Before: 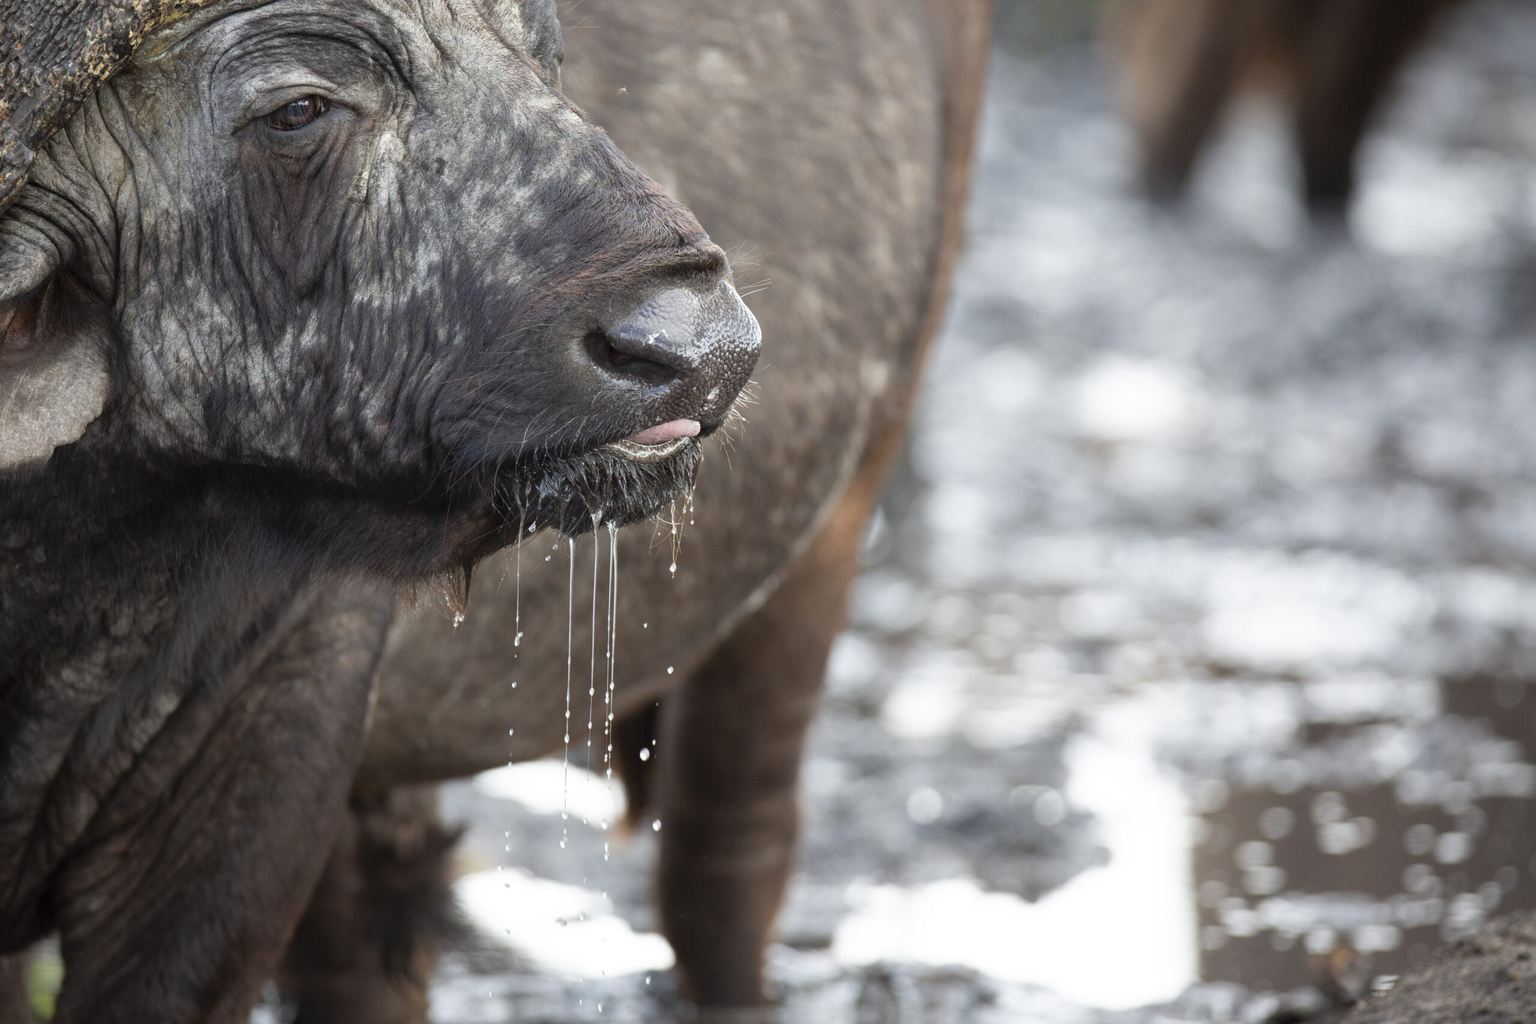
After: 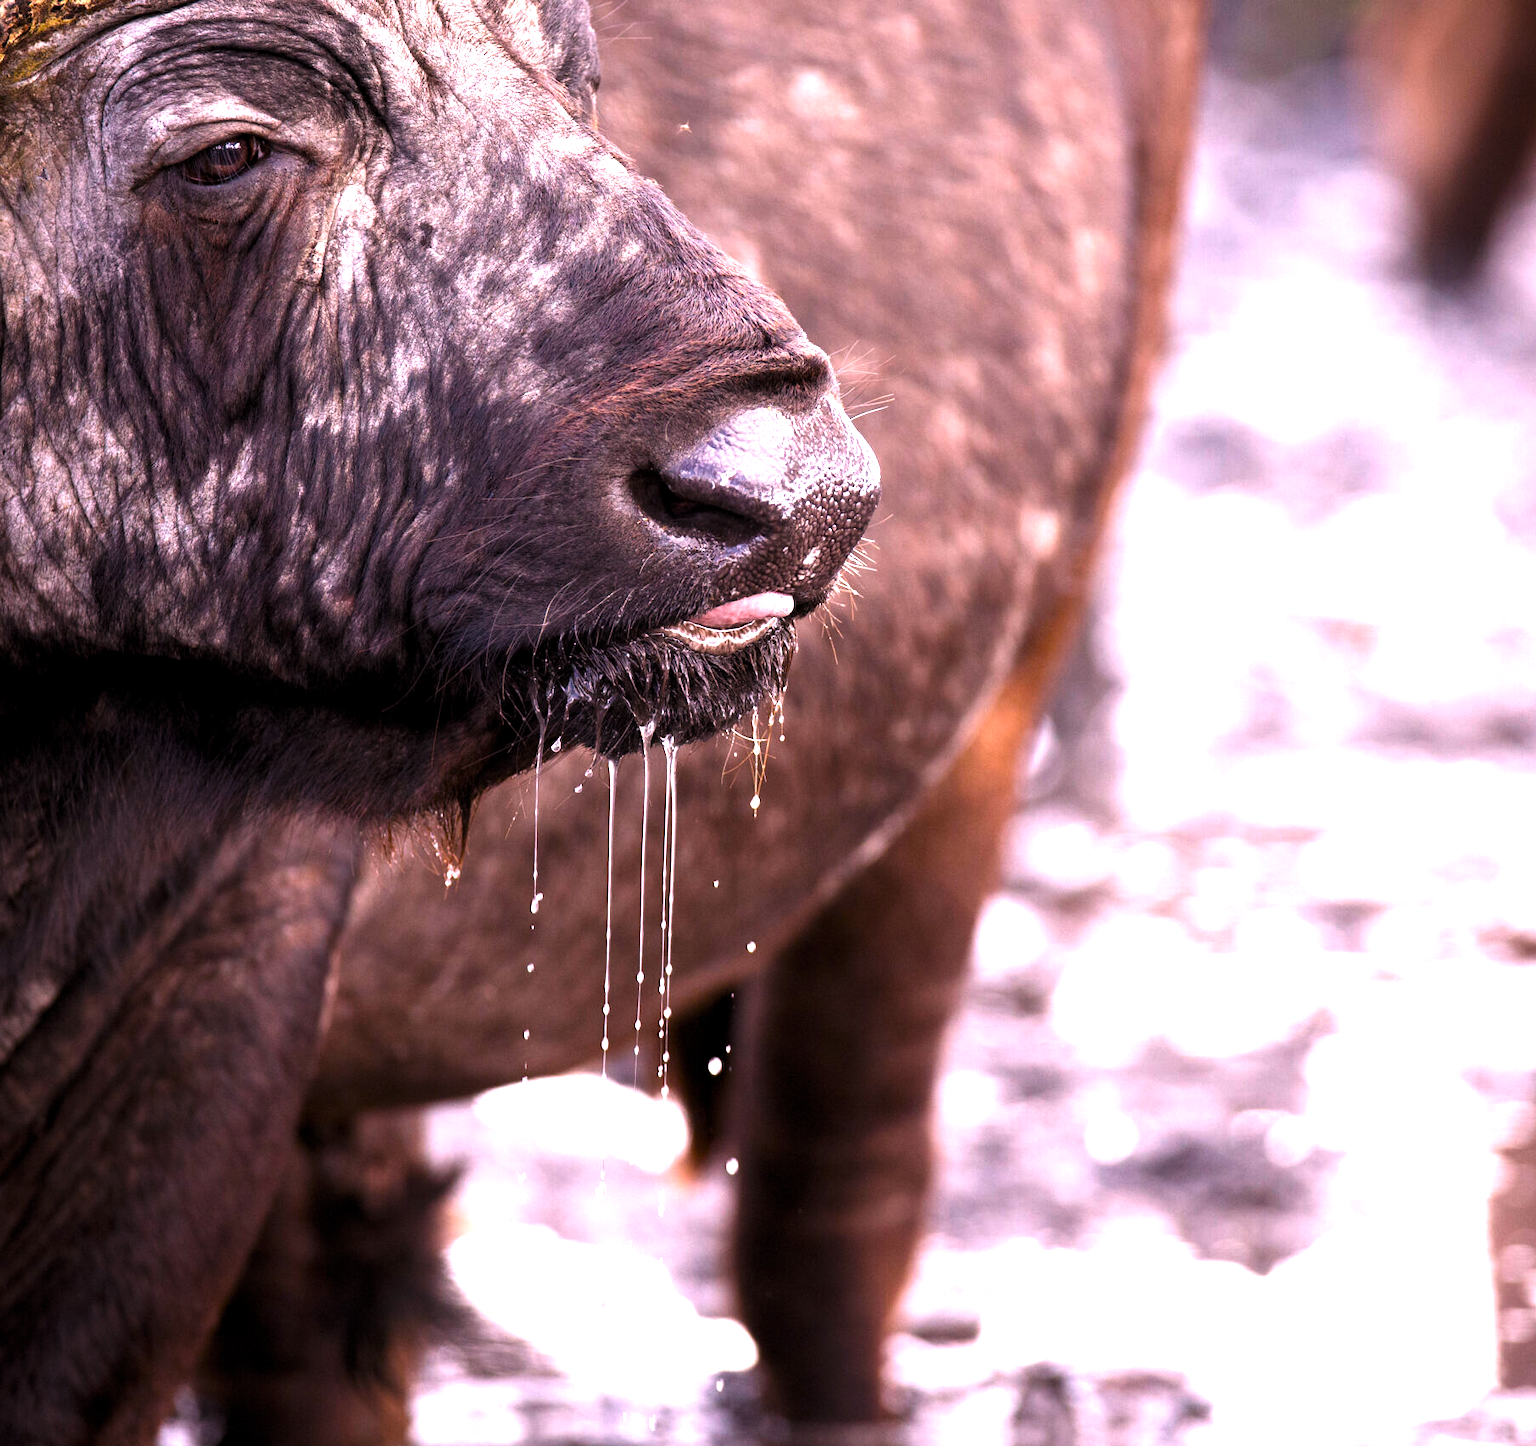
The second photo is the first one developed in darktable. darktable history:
crop and rotate: left 9.061%, right 20.142%
white balance: red 1.188, blue 1.11
levels: levels [0.044, 0.475, 0.791]
color correction: highlights a* -8, highlights b* 3.1
color balance rgb: perceptual saturation grading › global saturation 20%, perceptual saturation grading › highlights -25%, perceptual saturation grading › shadows 25%, global vibrance 50%
